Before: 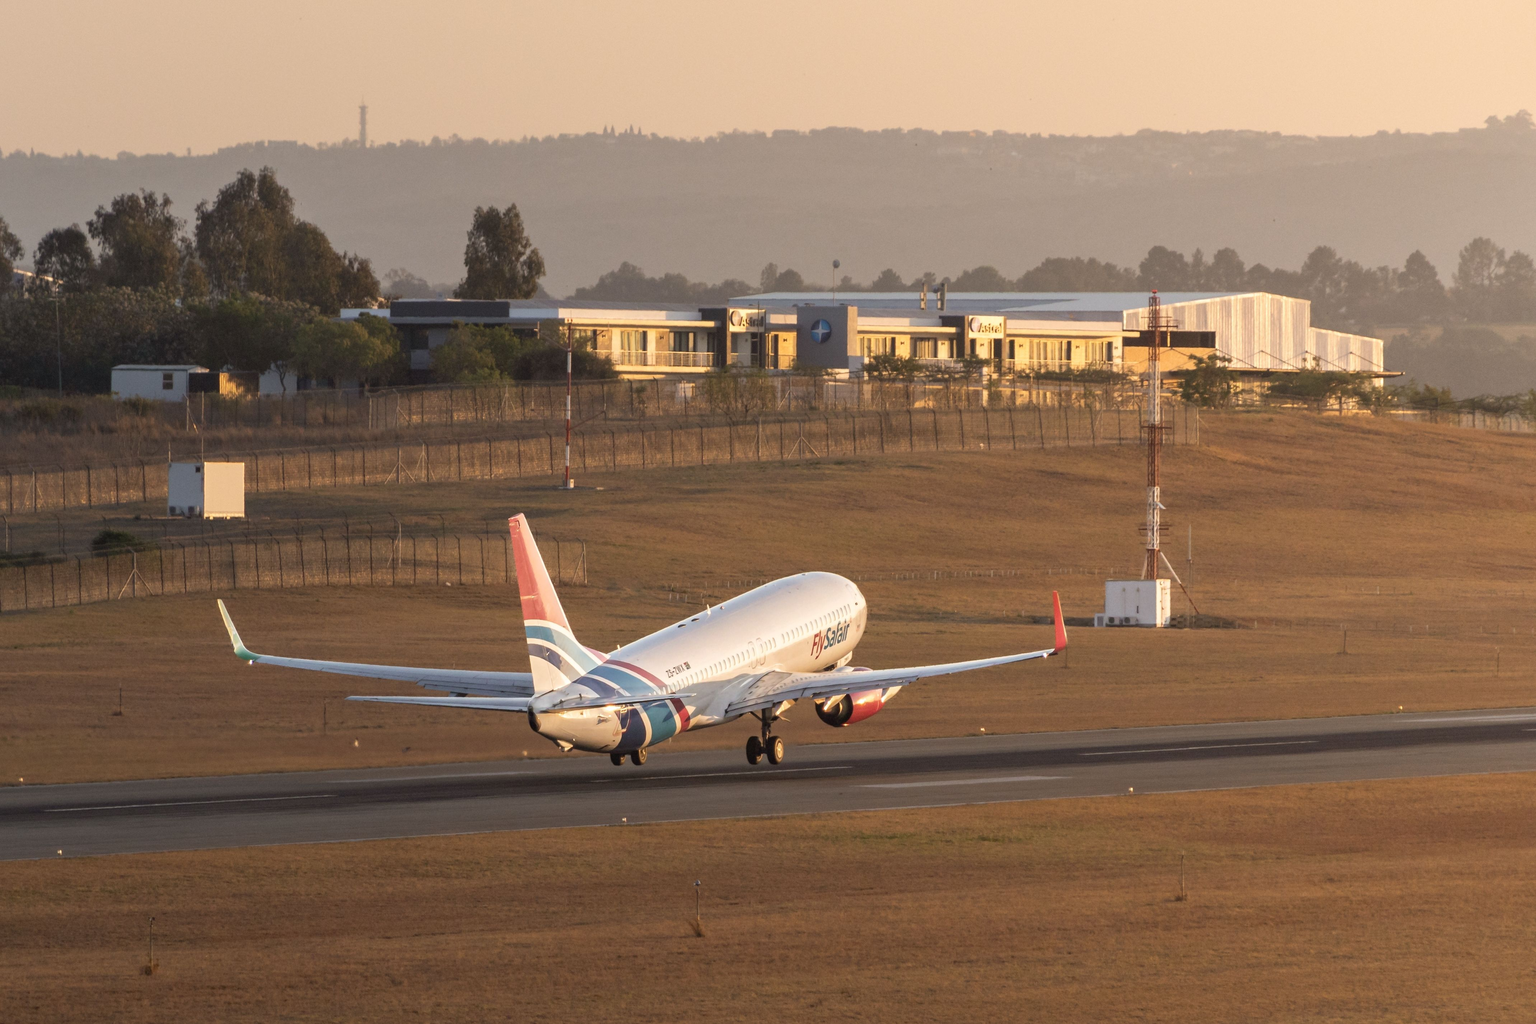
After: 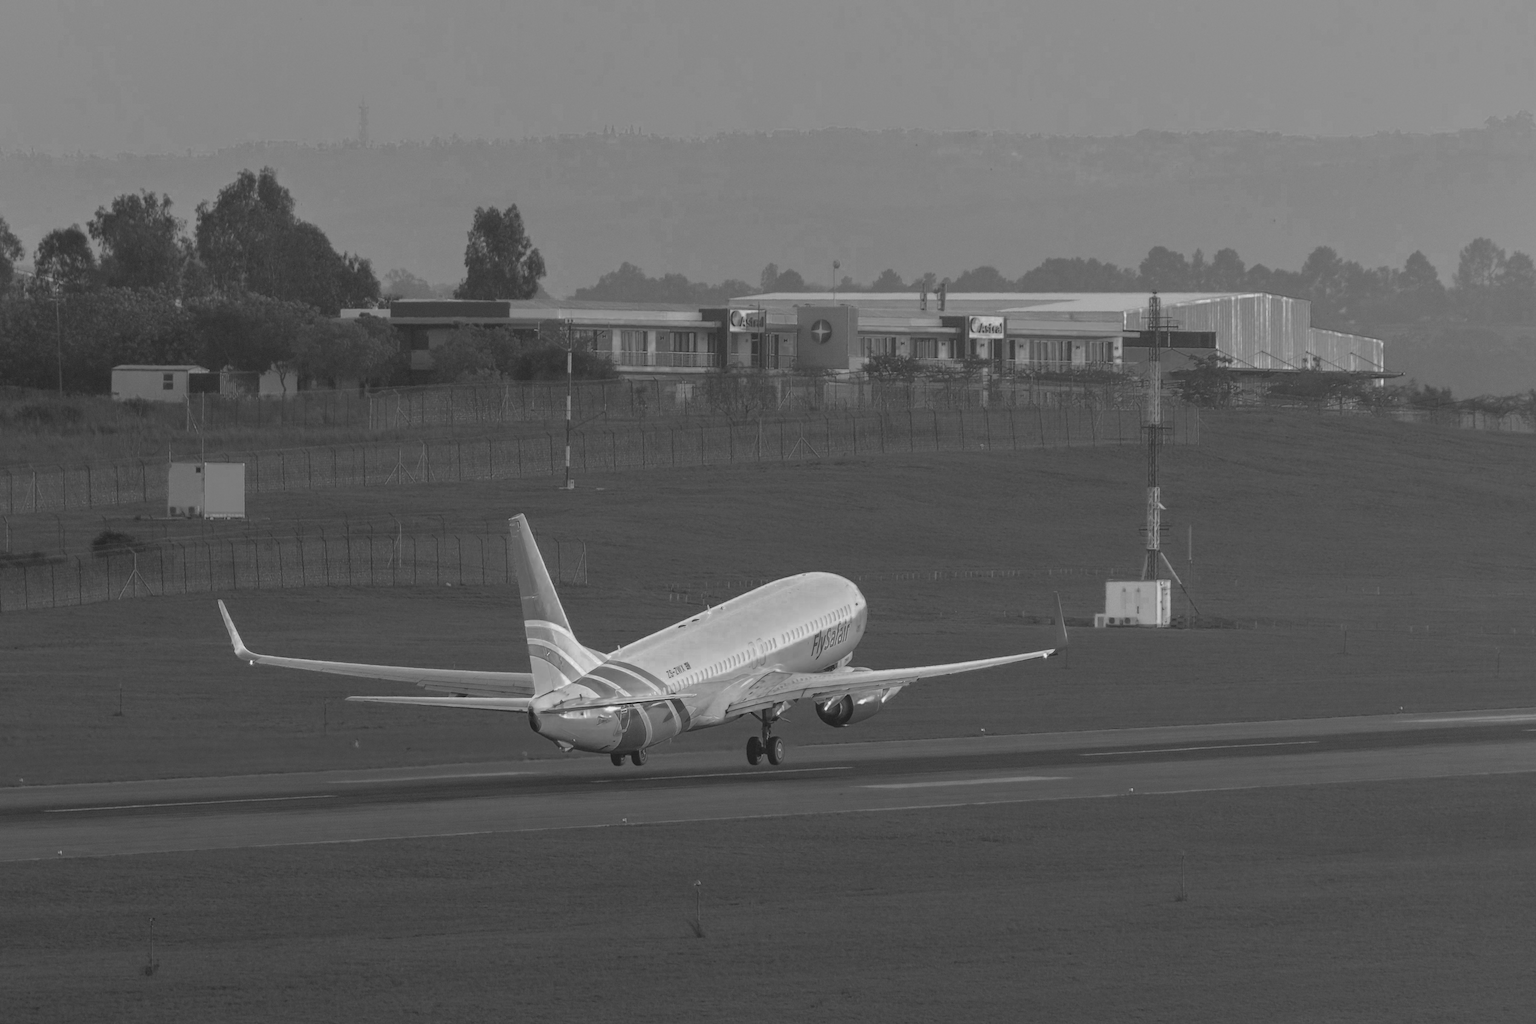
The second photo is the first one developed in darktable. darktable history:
color zones: curves: ch0 [(0.002, 0.429) (0.121, 0.212) (0.198, 0.113) (0.276, 0.344) (0.331, 0.541) (0.41, 0.56) (0.482, 0.289) (0.619, 0.227) (0.721, 0.18) (0.821, 0.435) (0.928, 0.555) (1, 0.587)]; ch1 [(0, 0) (0.143, 0) (0.286, 0) (0.429, 0) (0.571, 0) (0.714, 0) (0.857, 0)]
contrast brightness saturation: contrast -0.141, brightness 0.044, saturation -0.118
